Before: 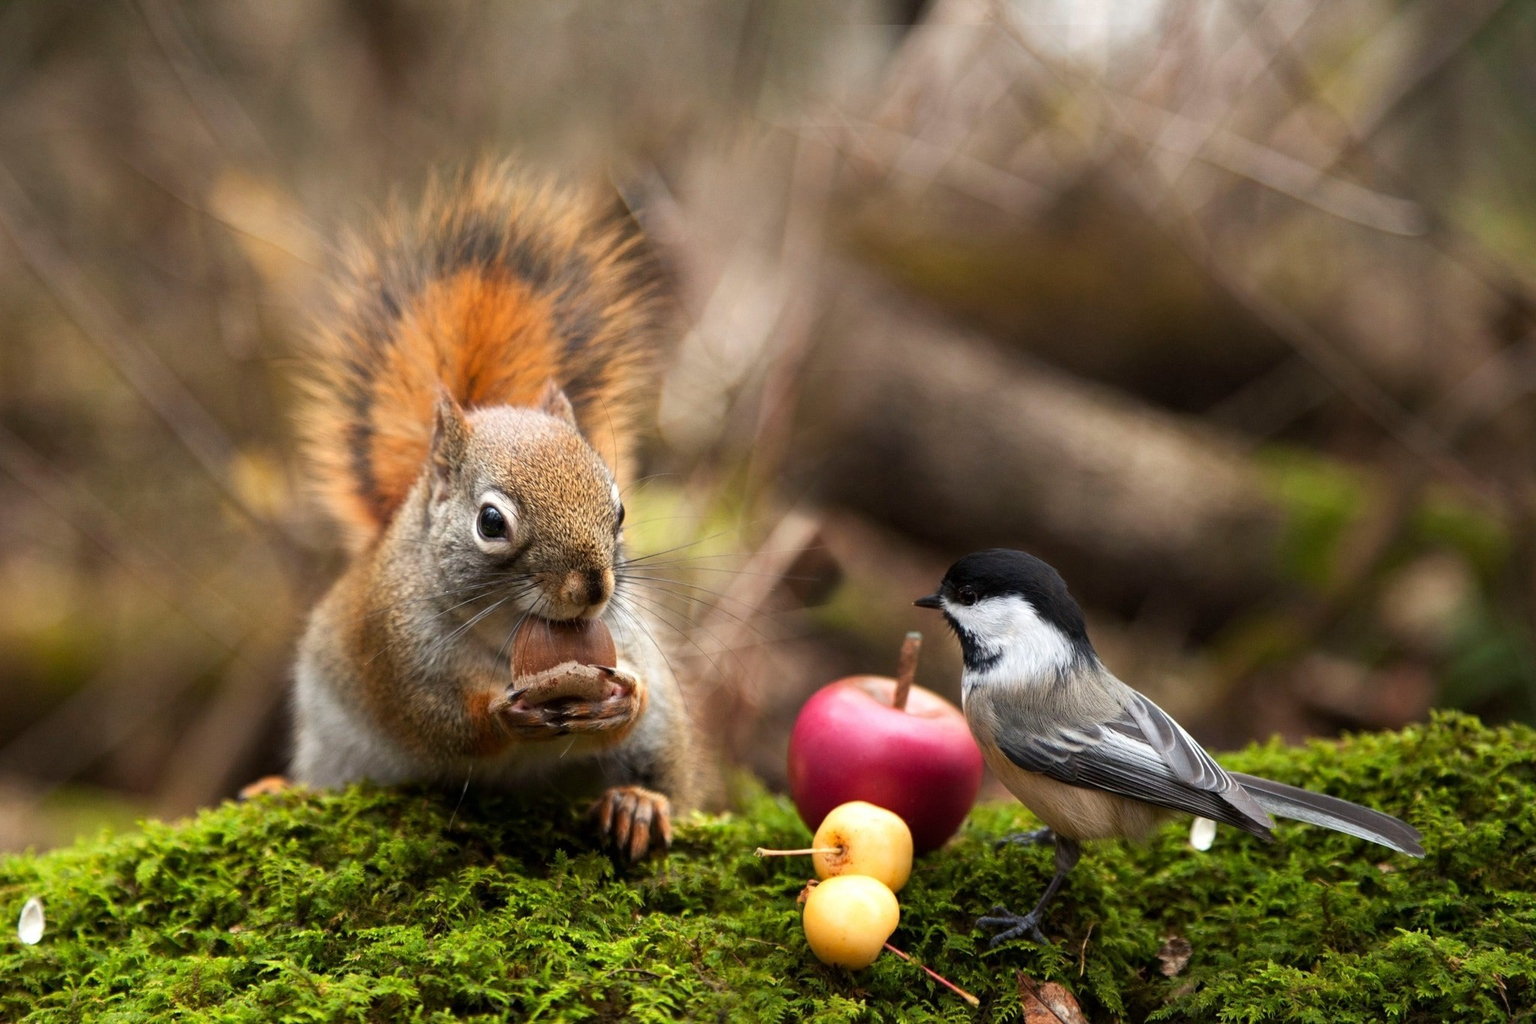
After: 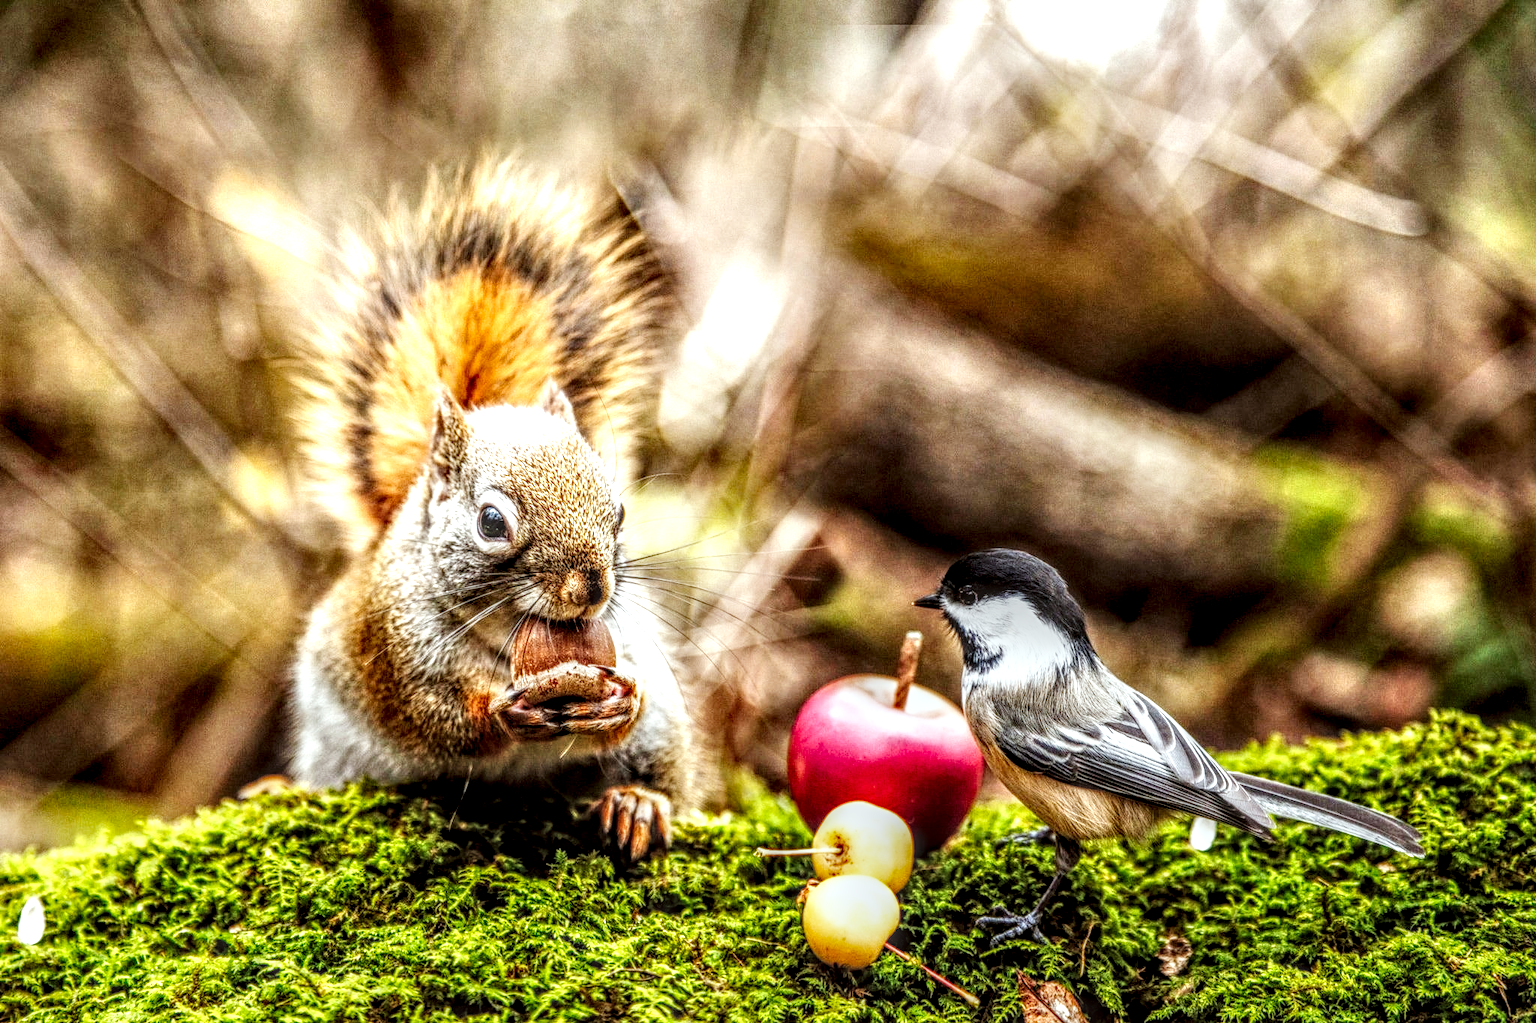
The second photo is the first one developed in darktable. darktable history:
color correction: highlights a* -2.73, highlights b* -2.09, shadows a* 2.41, shadows b* 2.73
base curve: curves: ch0 [(0, 0.003) (0.001, 0.002) (0.006, 0.004) (0.02, 0.022) (0.048, 0.086) (0.094, 0.234) (0.162, 0.431) (0.258, 0.629) (0.385, 0.8) (0.548, 0.918) (0.751, 0.988) (1, 1)], preserve colors none
exposure: exposure -0.072 EV, compensate highlight preservation false
local contrast: highlights 0%, shadows 0%, detail 300%, midtone range 0.3
